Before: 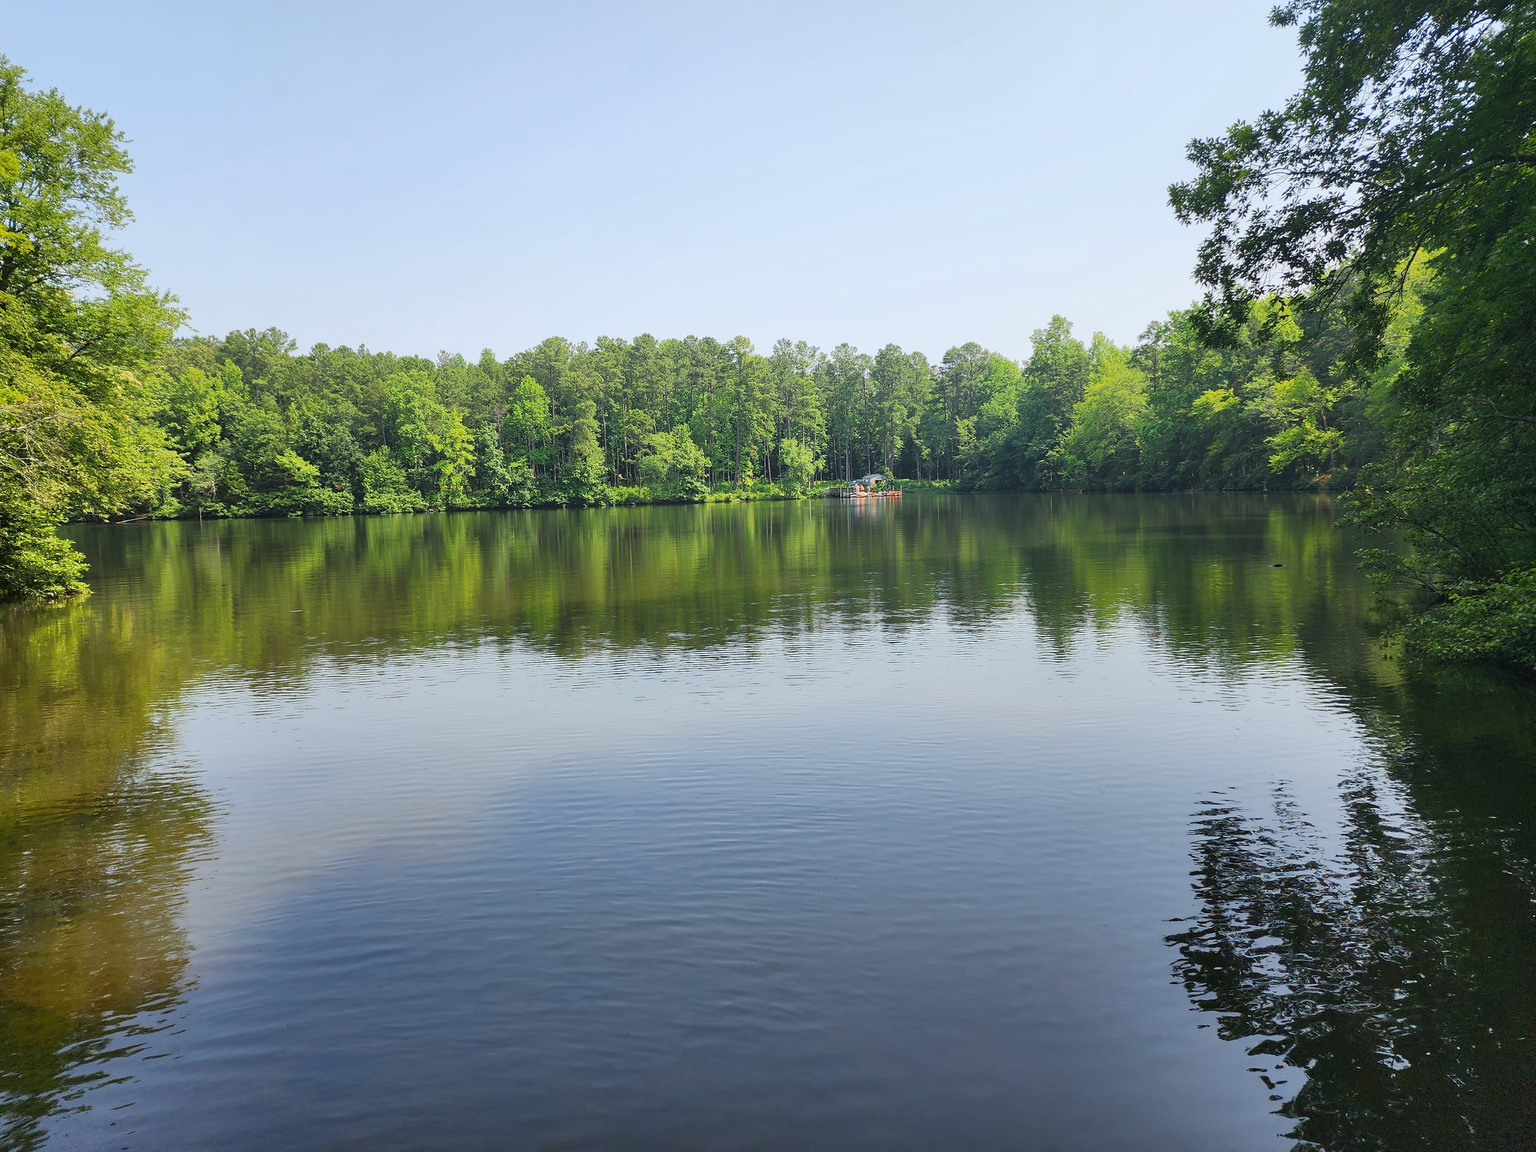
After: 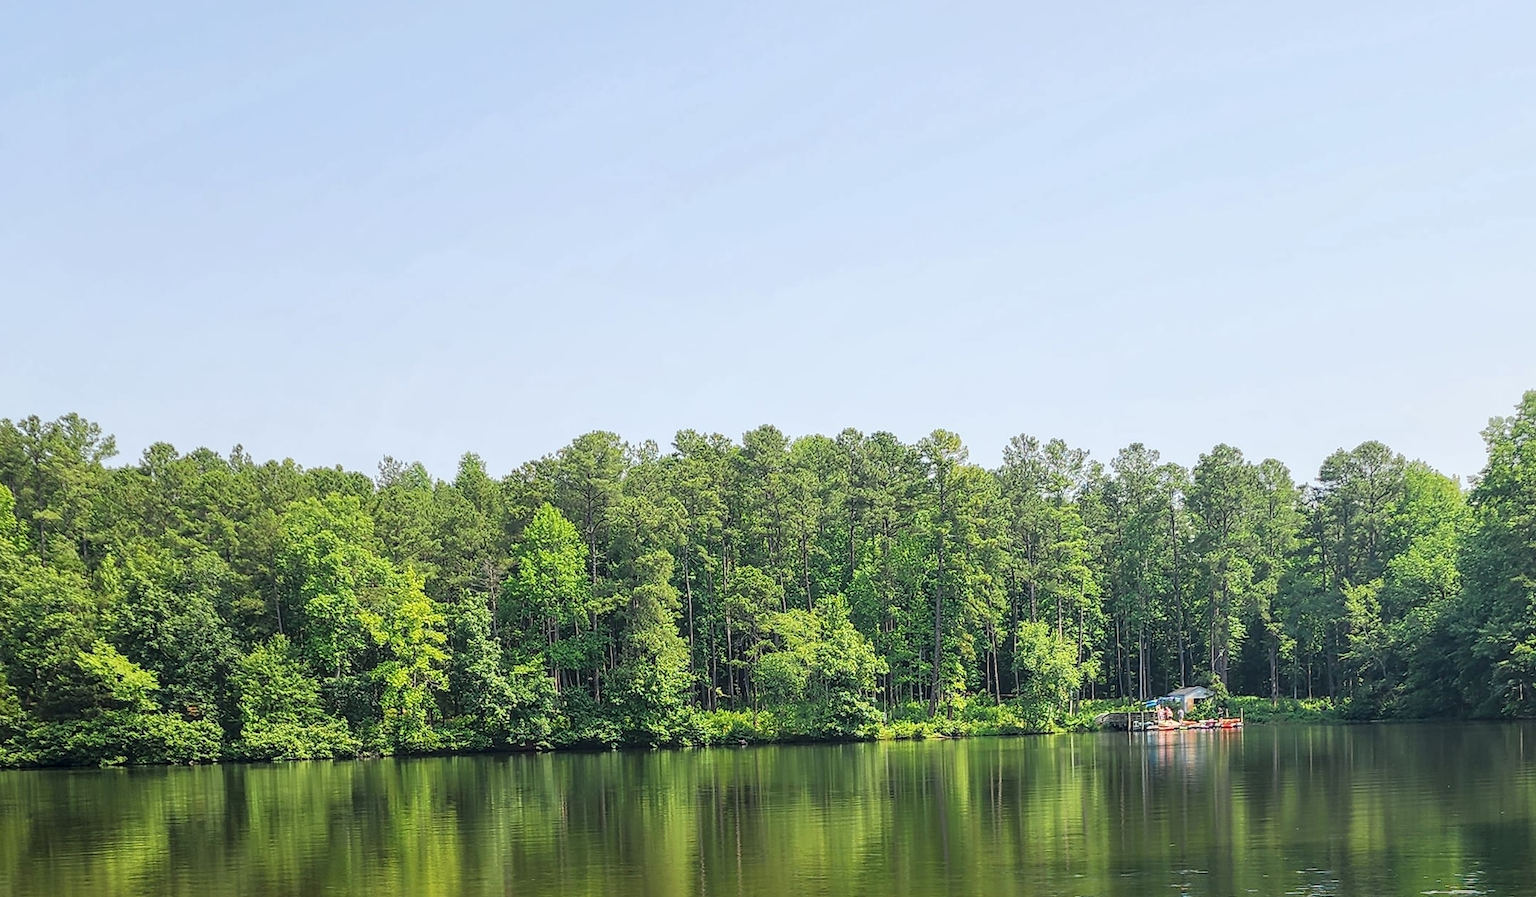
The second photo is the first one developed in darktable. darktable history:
local contrast: detail 130%
crop: left 15.278%, top 9.166%, right 31%, bottom 48.984%
